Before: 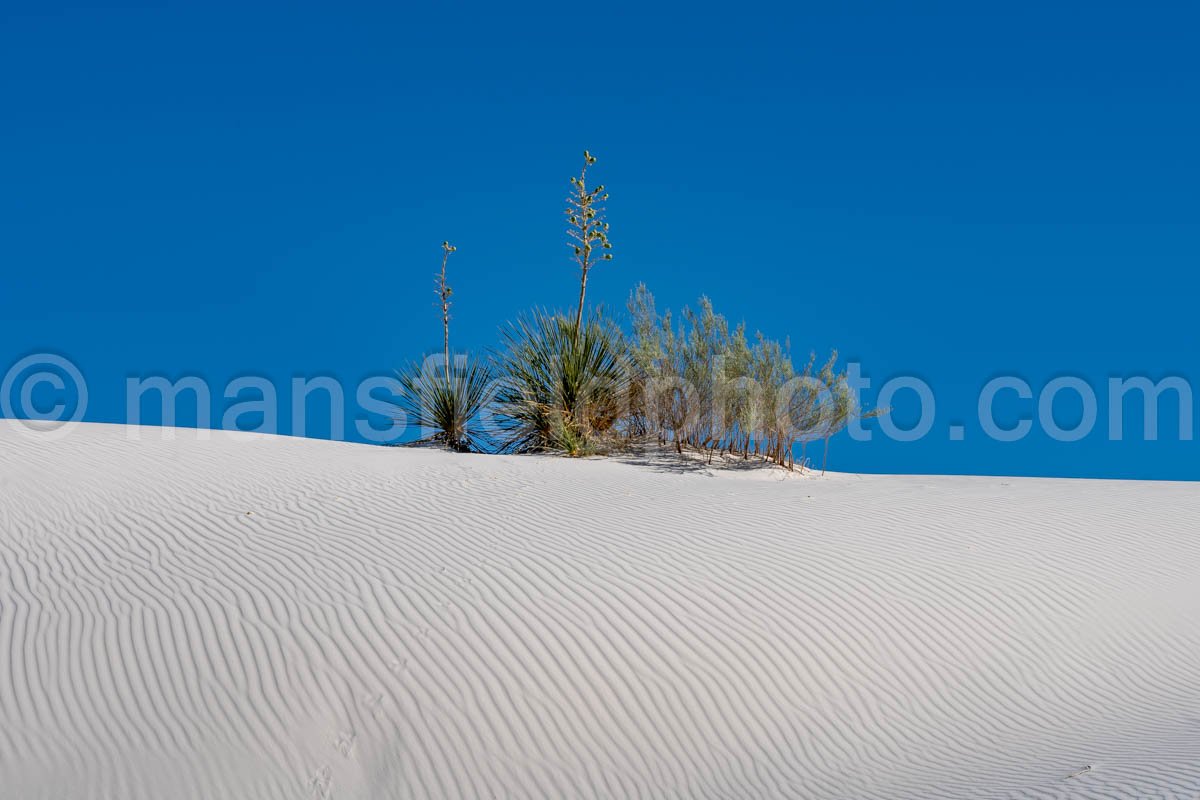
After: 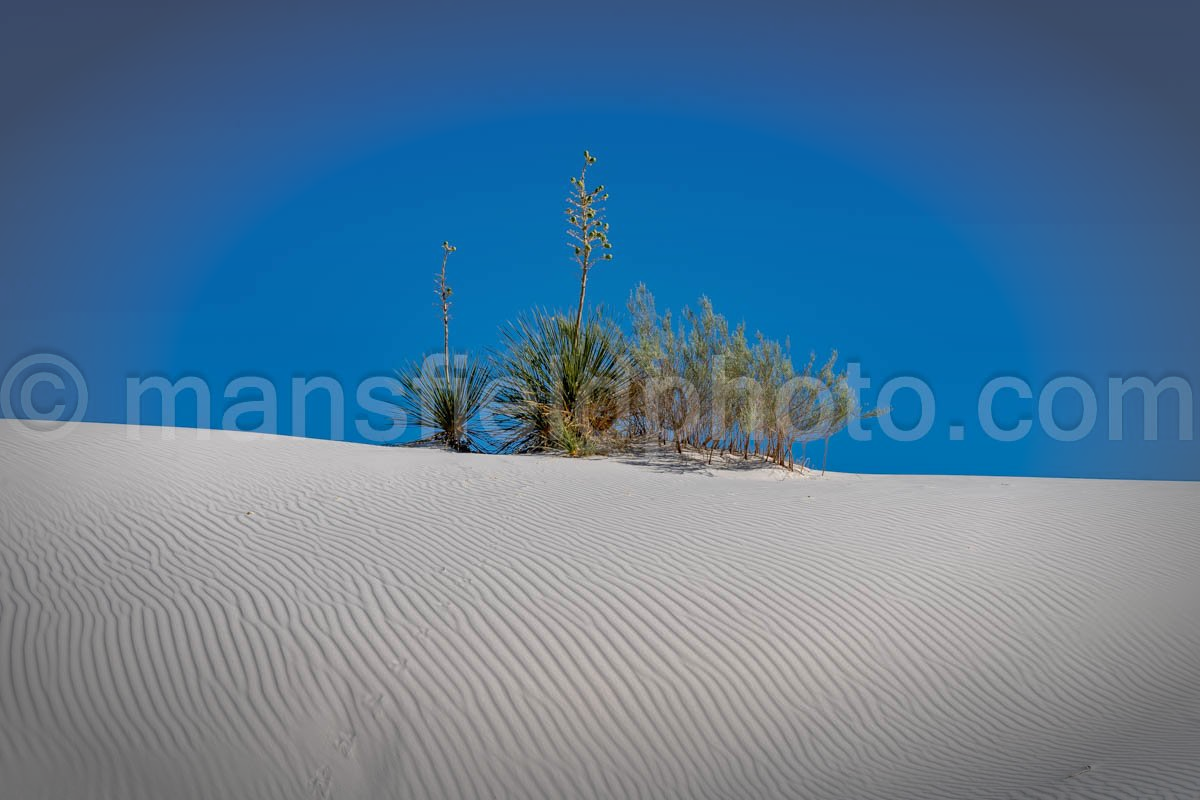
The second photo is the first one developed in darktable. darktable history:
shadows and highlights: shadows 39.25, highlights -59.75
vignetting: fall-off start 71.25%, width/height ratio 1.334
